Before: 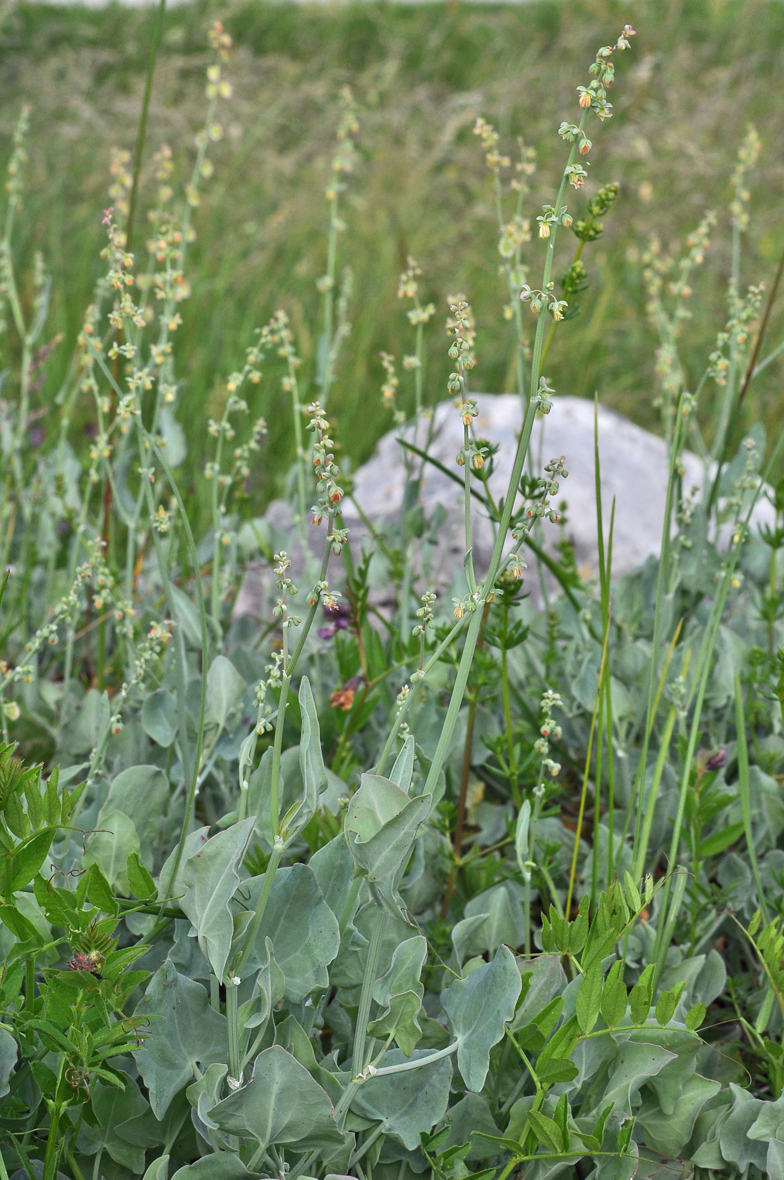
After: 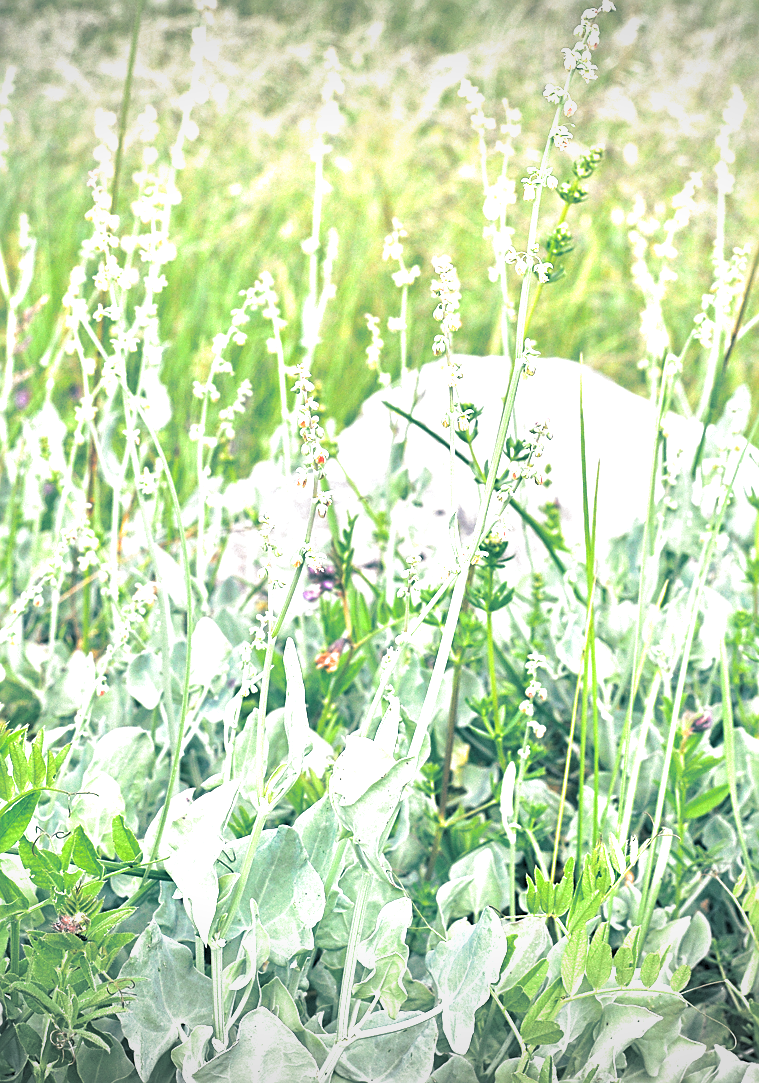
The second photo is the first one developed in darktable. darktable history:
sharpen: on, module defaults
crop: left 1.964%, top 3.251%, right 1.122%, bottom 4.933%
split-toning: shadows › hue 186.43°, highlights › hue 49.29°, compress 30.29%
exposure: black level correction 0, exposure 1.9 EV, compensate highlight preservation false
vignetting: fall-off start 100%, brightness -0.282, width/height ratio 1.31
white balance: emerald 1
